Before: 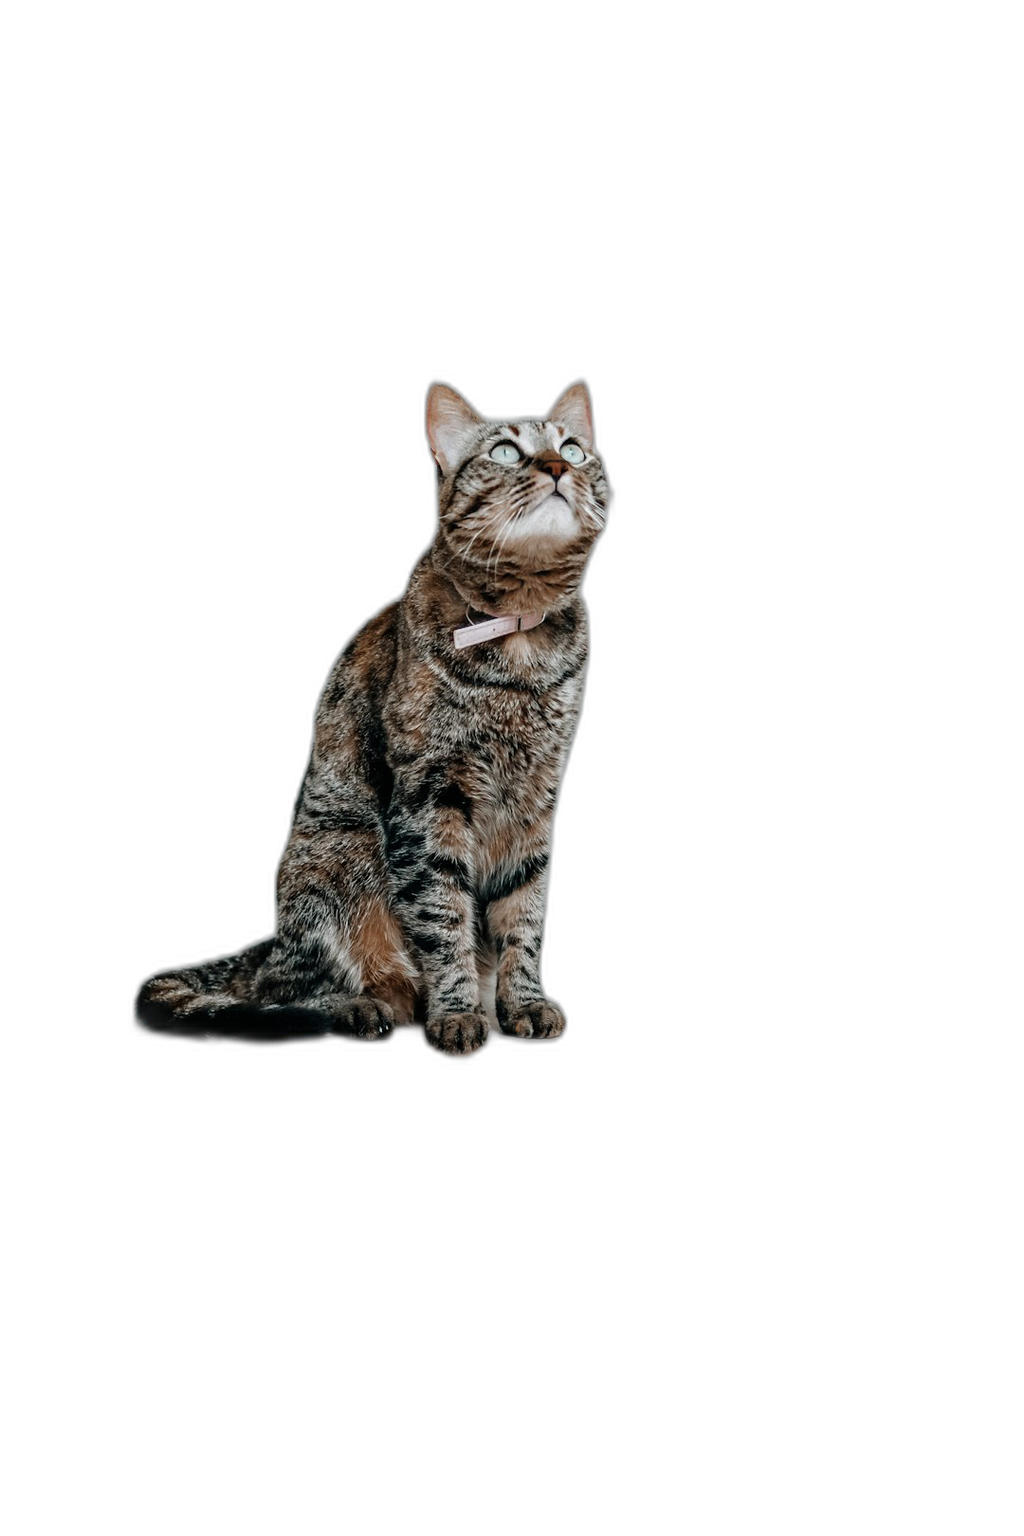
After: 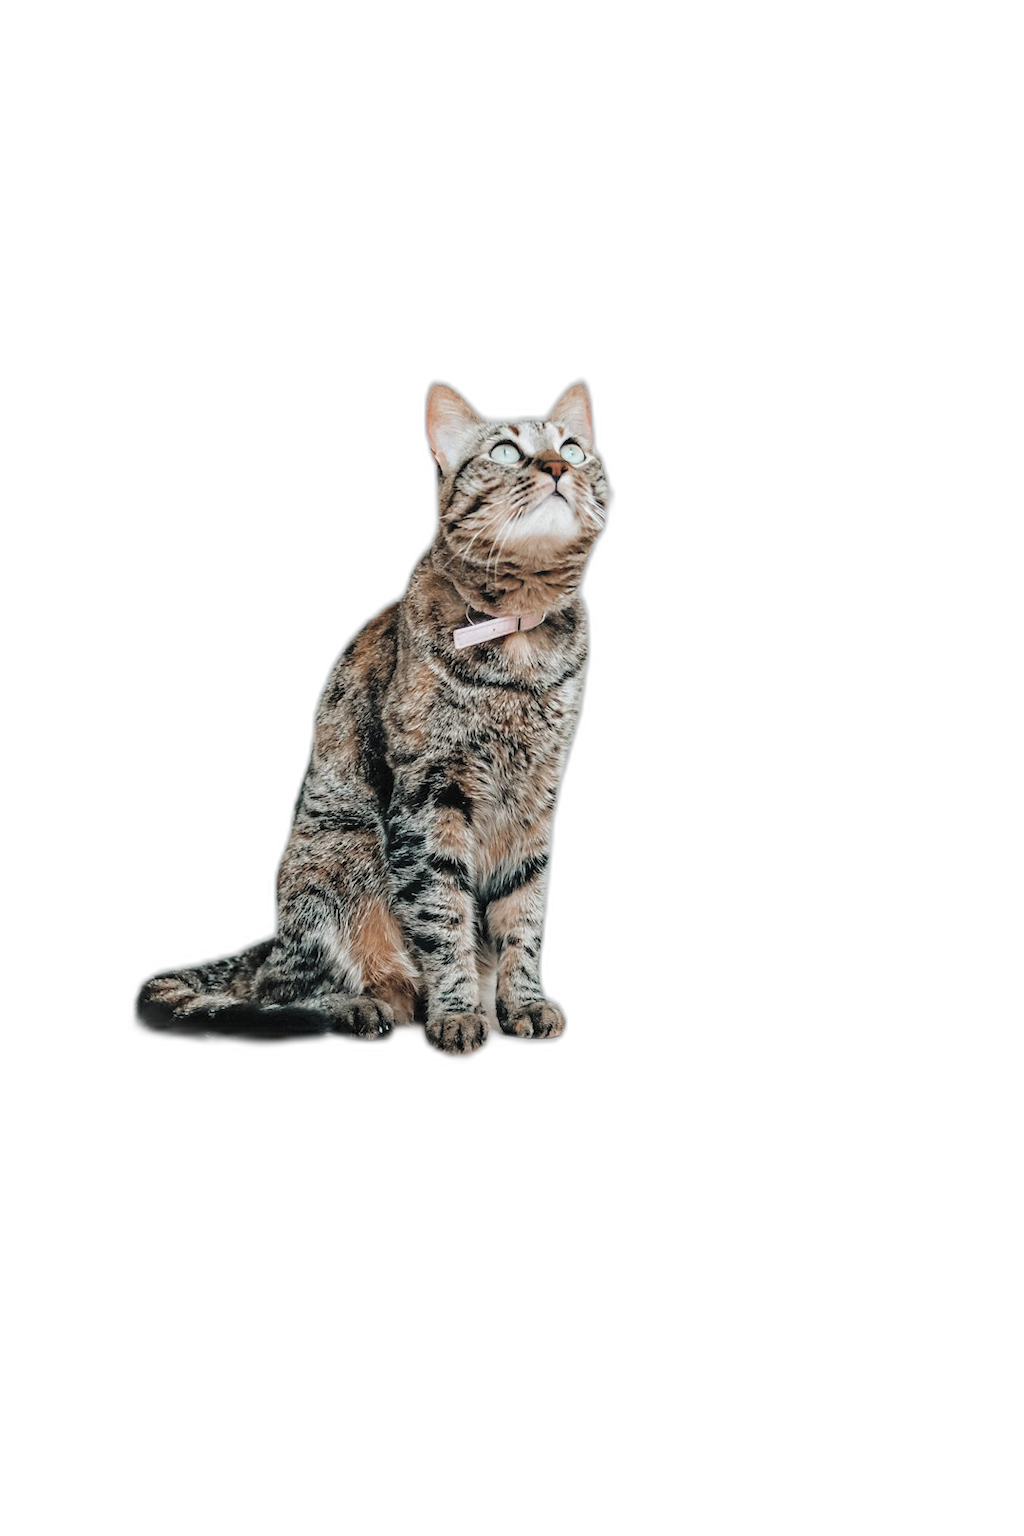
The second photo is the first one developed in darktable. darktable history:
contrast brightness saturation: brightness 0.281
